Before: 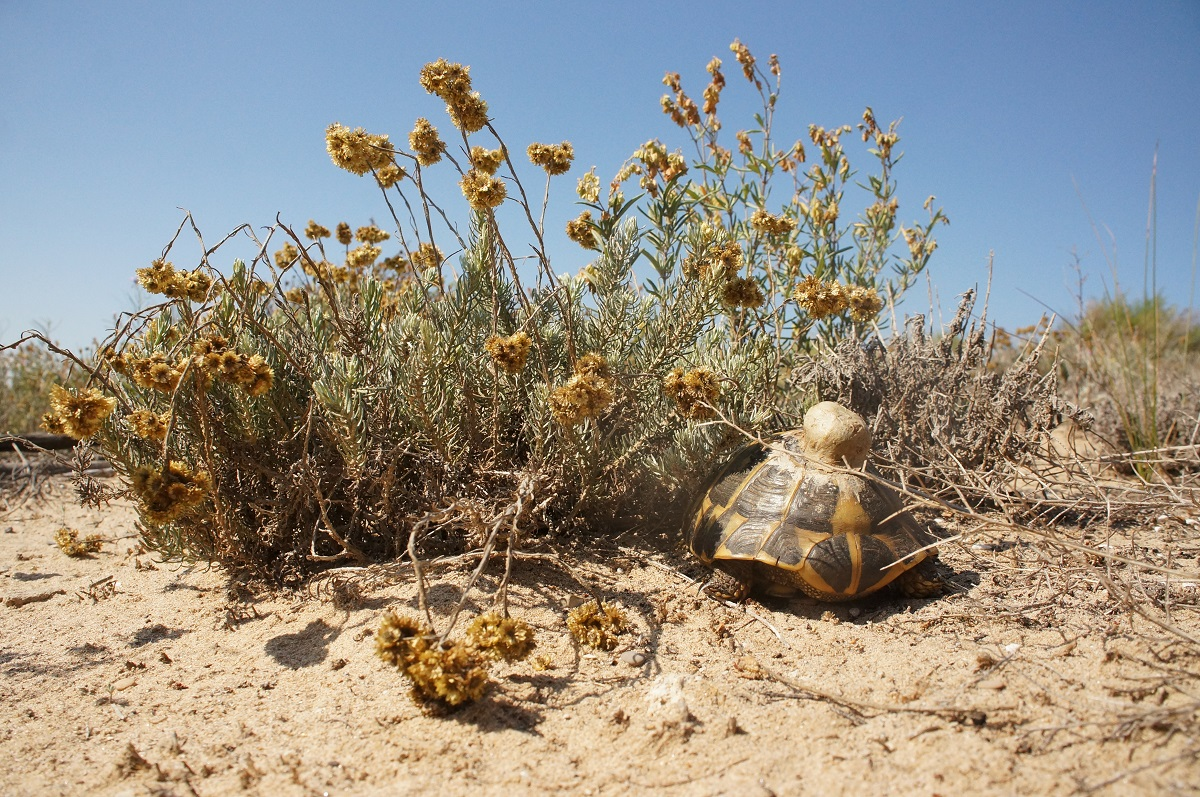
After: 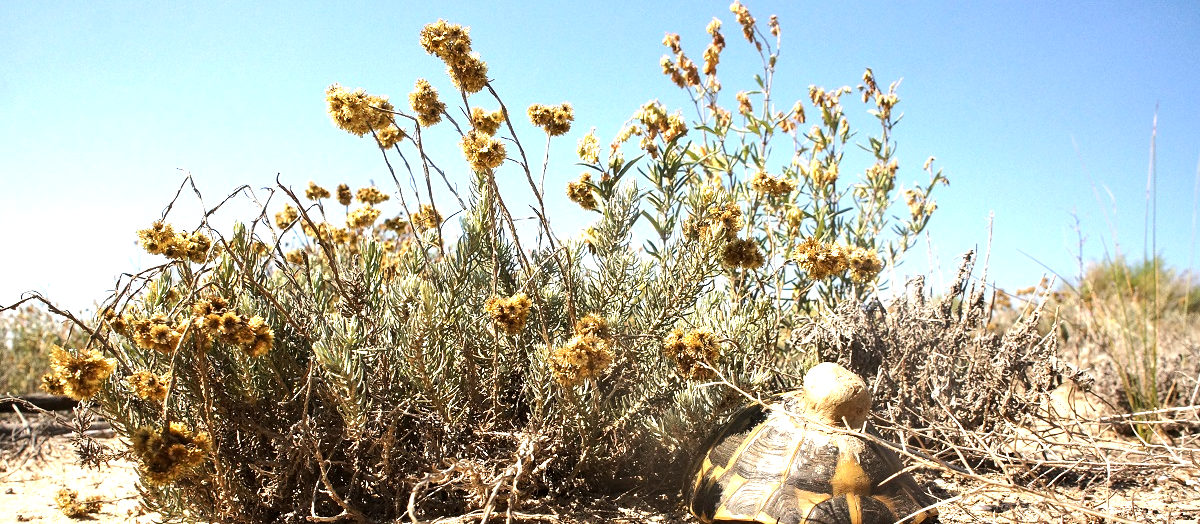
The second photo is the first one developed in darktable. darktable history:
base curve: curves: ch0 [(0, 0) (0.989, 0.992)], preserve colors none
exposure: black level correction 0.001, exposure 0.5 EV, compensate exposure bias true, compensate highlight preservation false
crop and rotate: top 4.928%, bottom 29.283%
tone equalizer: -8 EV -0.736 EV, -7 EV -0.735 EV, -6 EV -0.614 EV, -5 EV -0.377 EV, -3 EV 0.398 EV, -2 EV 0.6 EV, -1 EV 0.675 EV, +0 EV 0.762 EV, edges refinement/feathering 500, mask exposure compensation -1.57 EV, preserve details no
